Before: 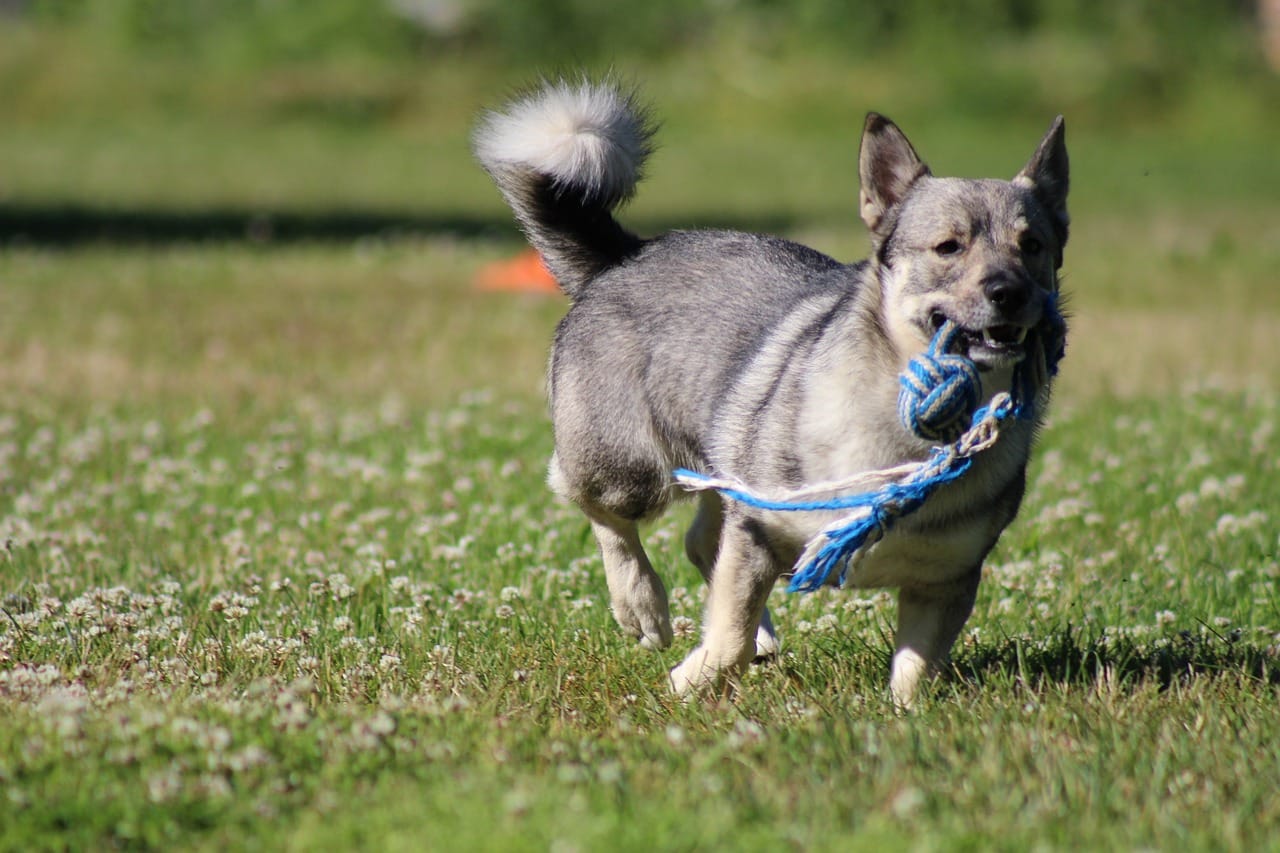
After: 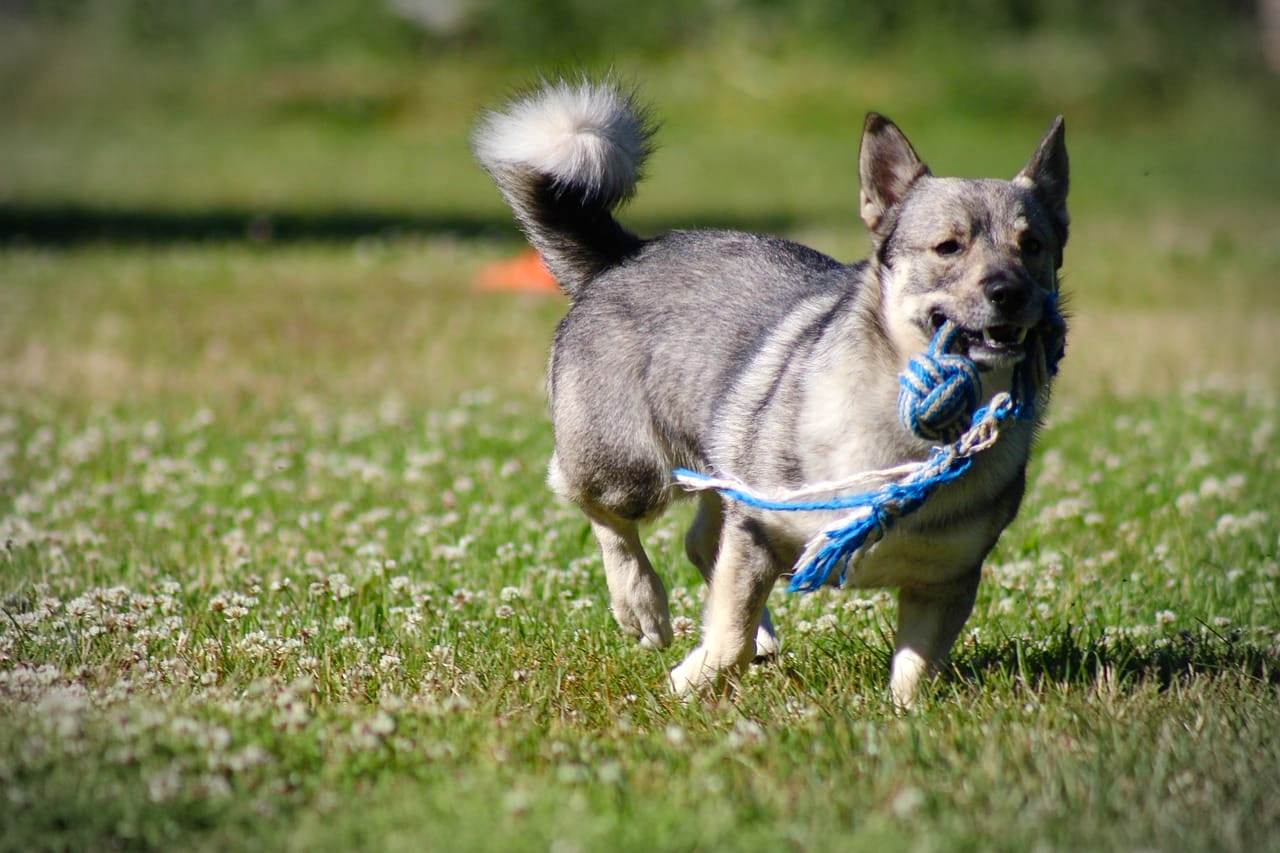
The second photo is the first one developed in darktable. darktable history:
color balance rgb: highlights gain › luminance 14.621%, perceptual saturation grading › global saturation 14.009%, perceptual saturation grading › highlights -25.813%, perceptual saturation grading › shadows 29.773%
vignetting: fall-off start 86.43%, automatic ratio true
